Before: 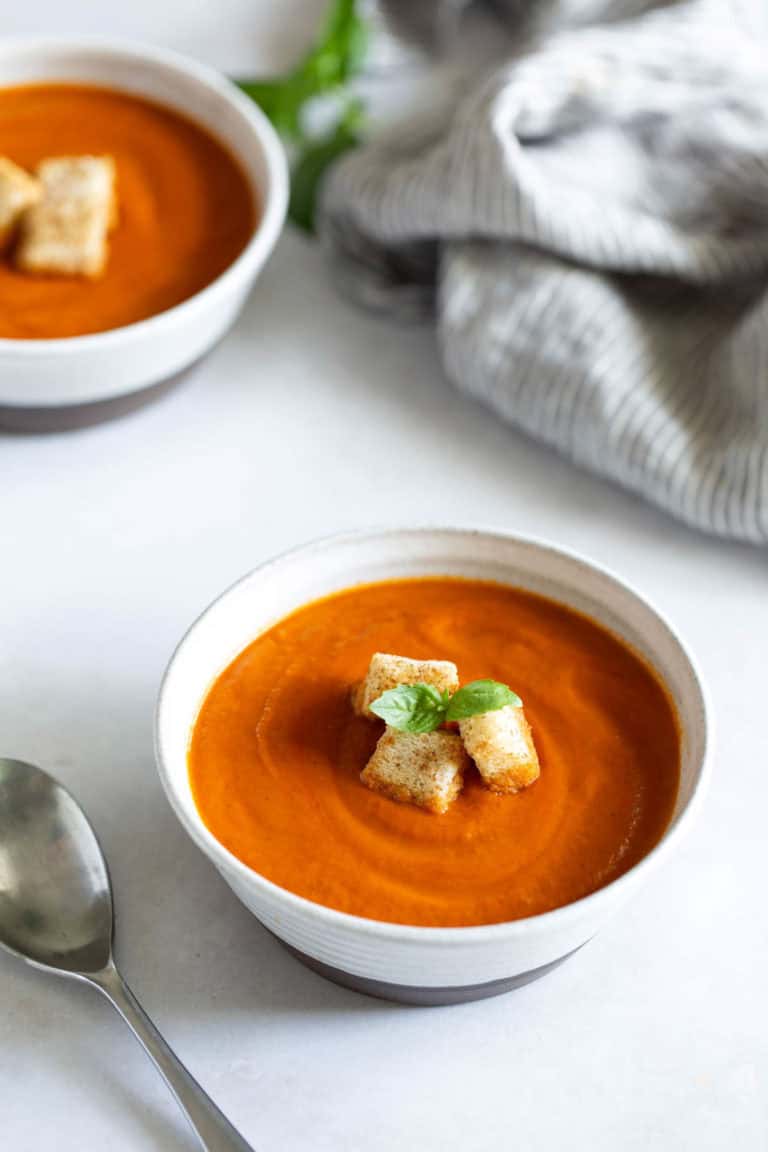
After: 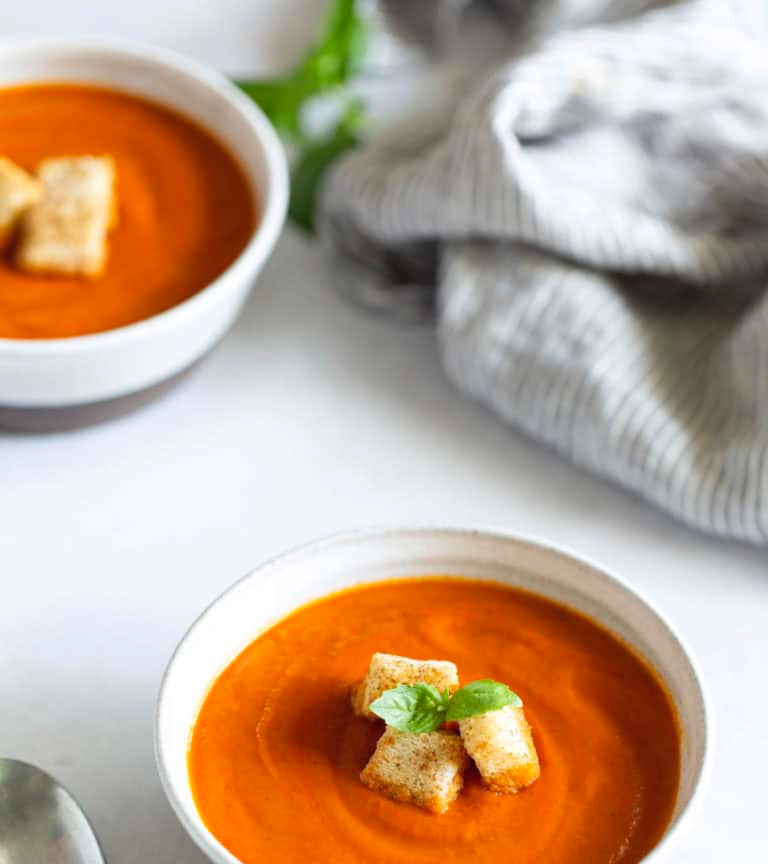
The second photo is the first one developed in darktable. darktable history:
crop: bottom 24.988%
contrast brightness saturation: contrast 0.03, brightness 0.06, saturation 0.13
